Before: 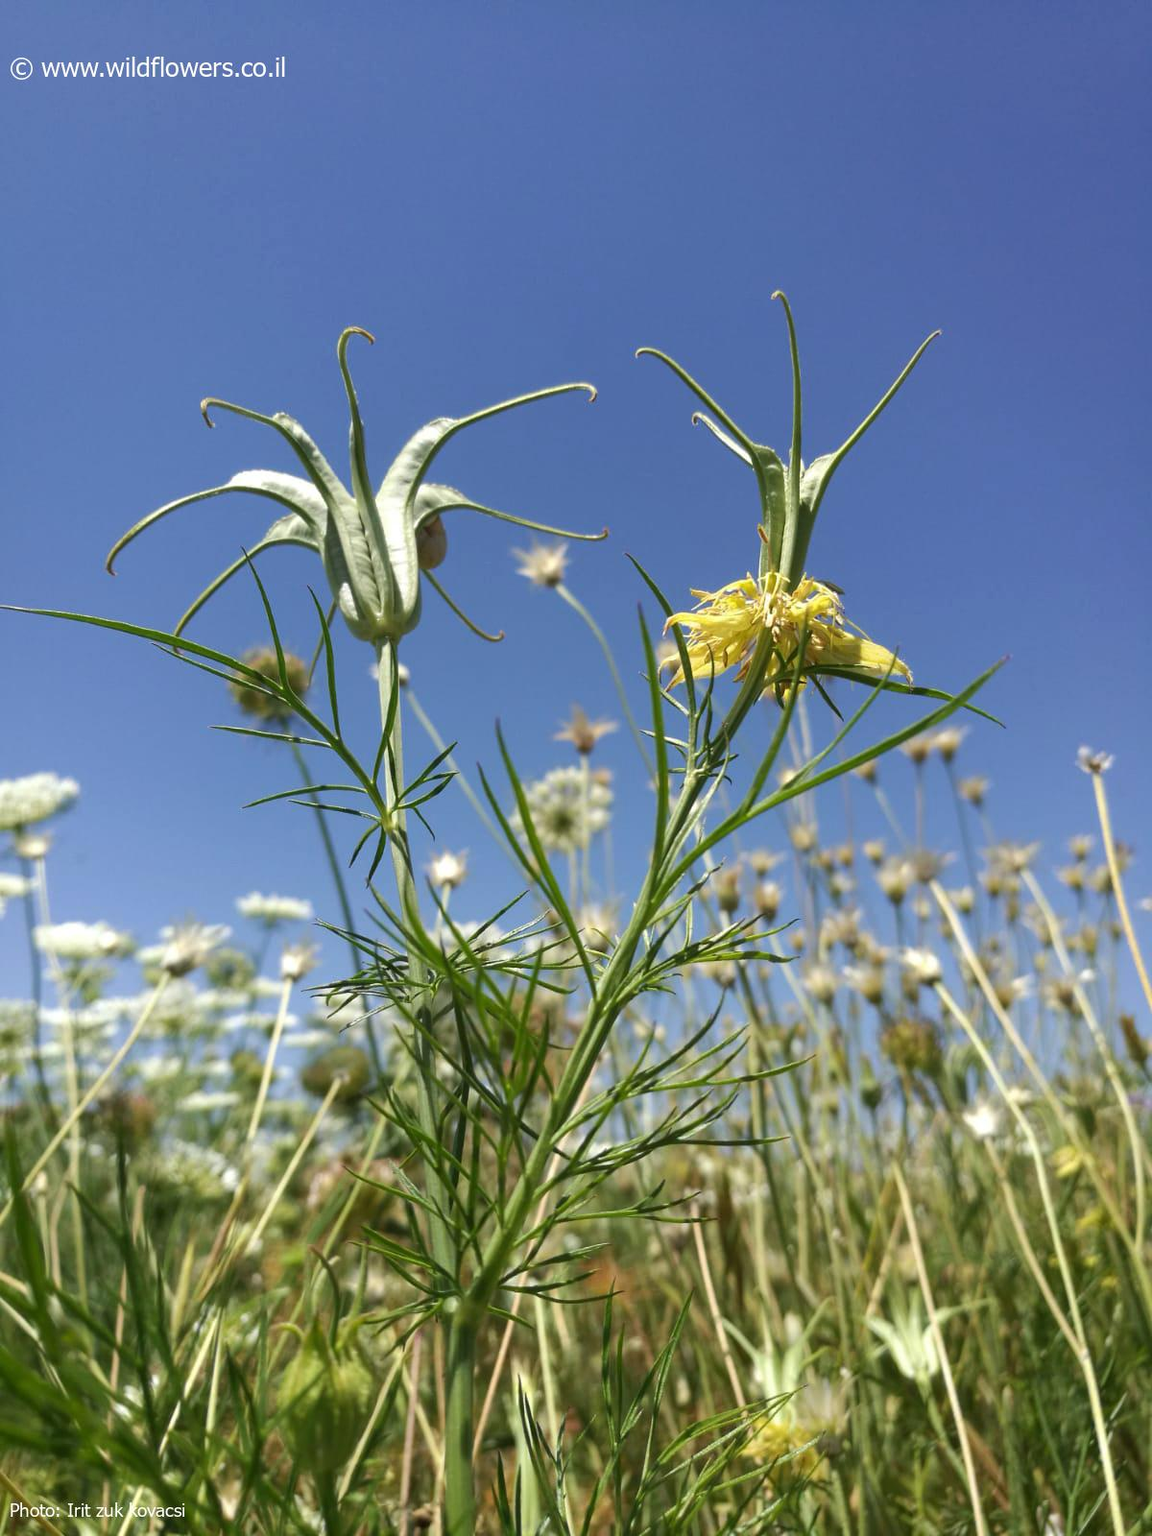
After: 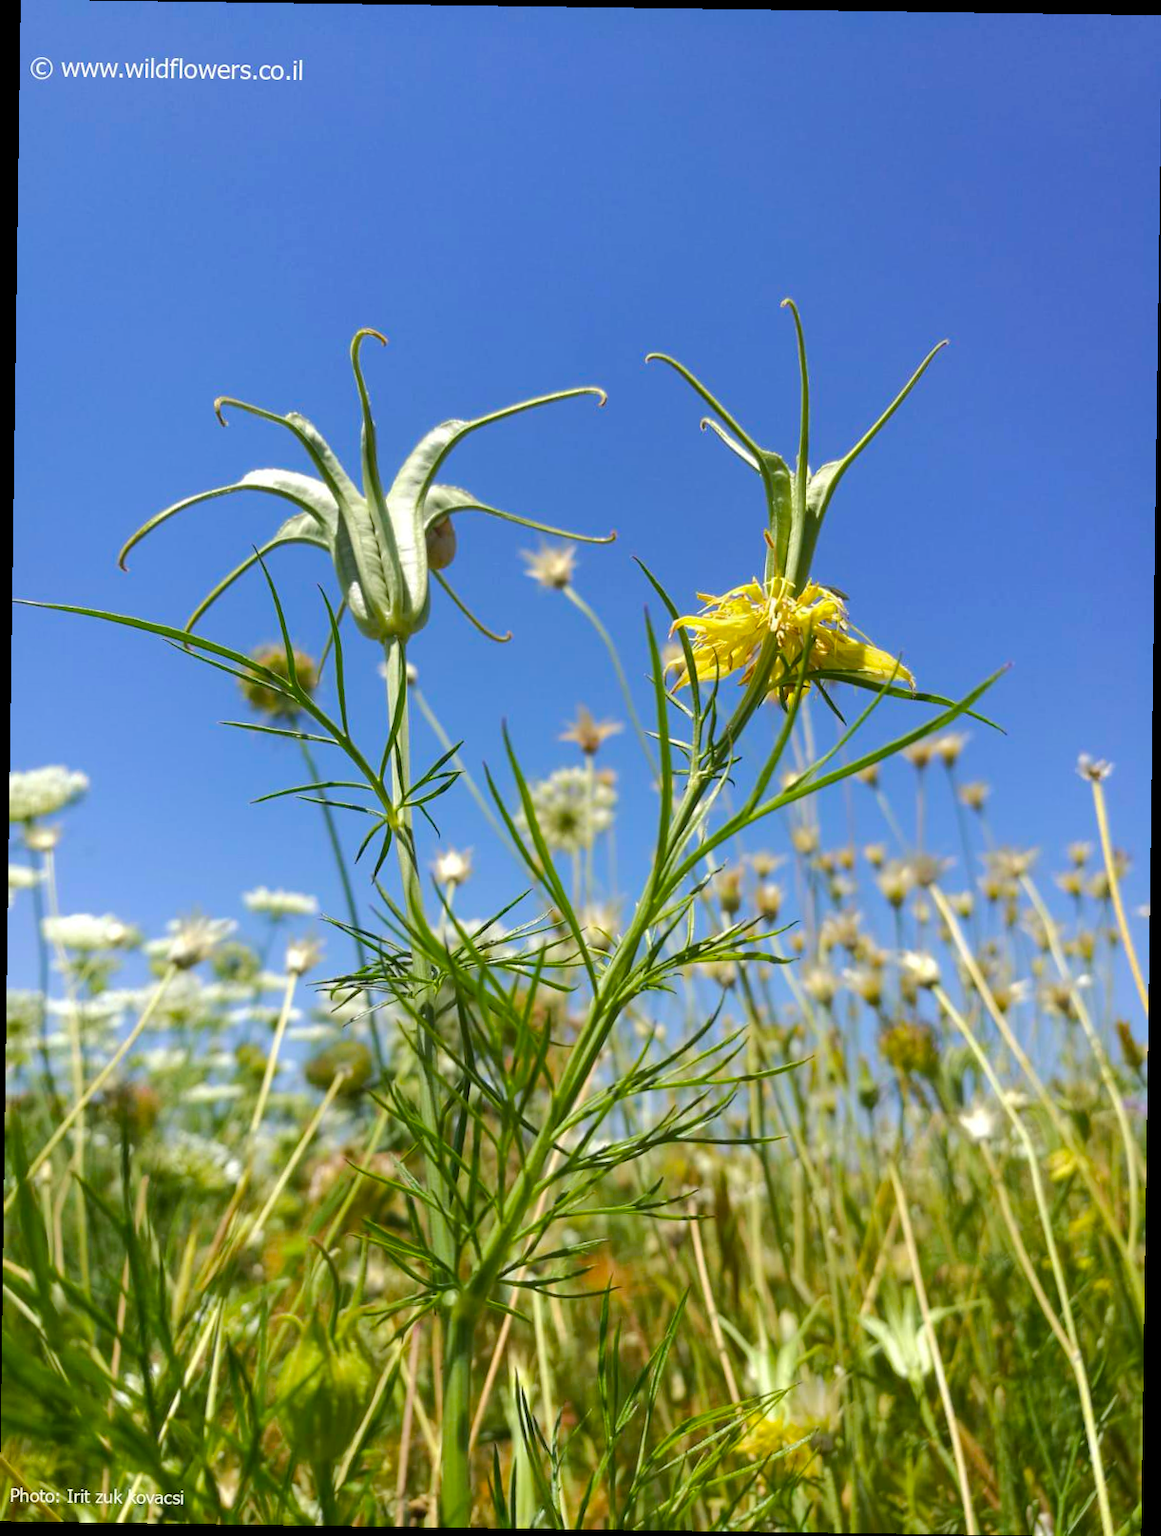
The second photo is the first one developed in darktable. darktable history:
exposure: compensate highlight preservation false
color balance rgb: perceptual saturation grading › global saturation 25%, perceptual brilliance grading › mid-tones 10%, perceptual brilliance grading › shadows 15%, global vibrance 20%
rotate and perspective: rotation 0.8°, automatic cropping off
